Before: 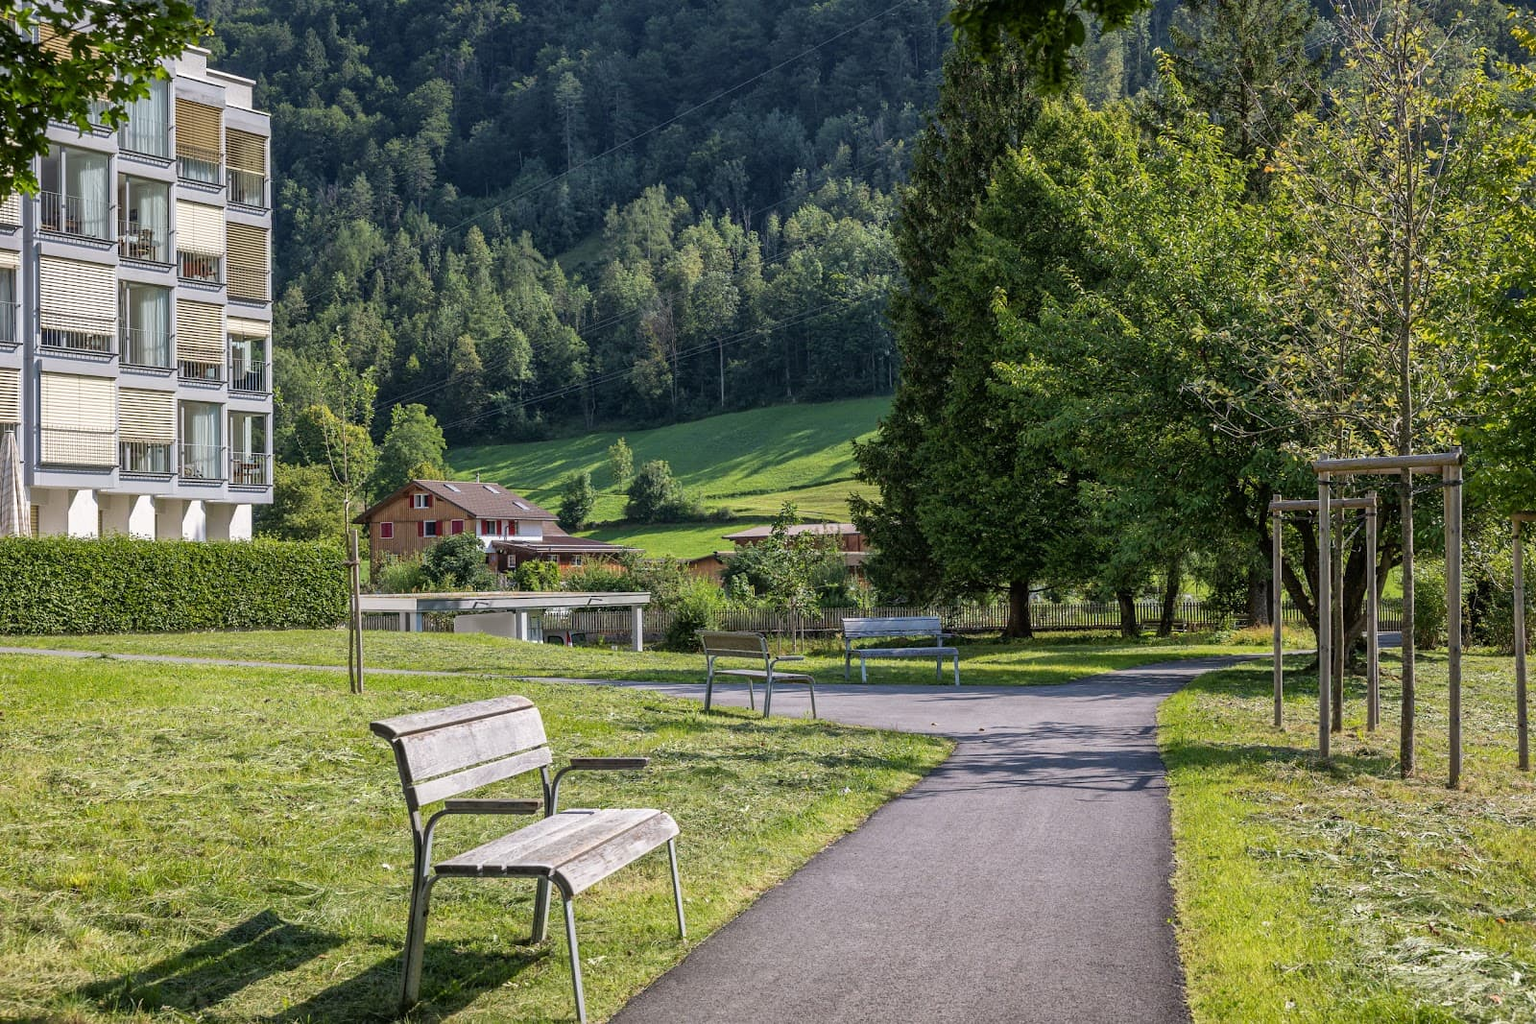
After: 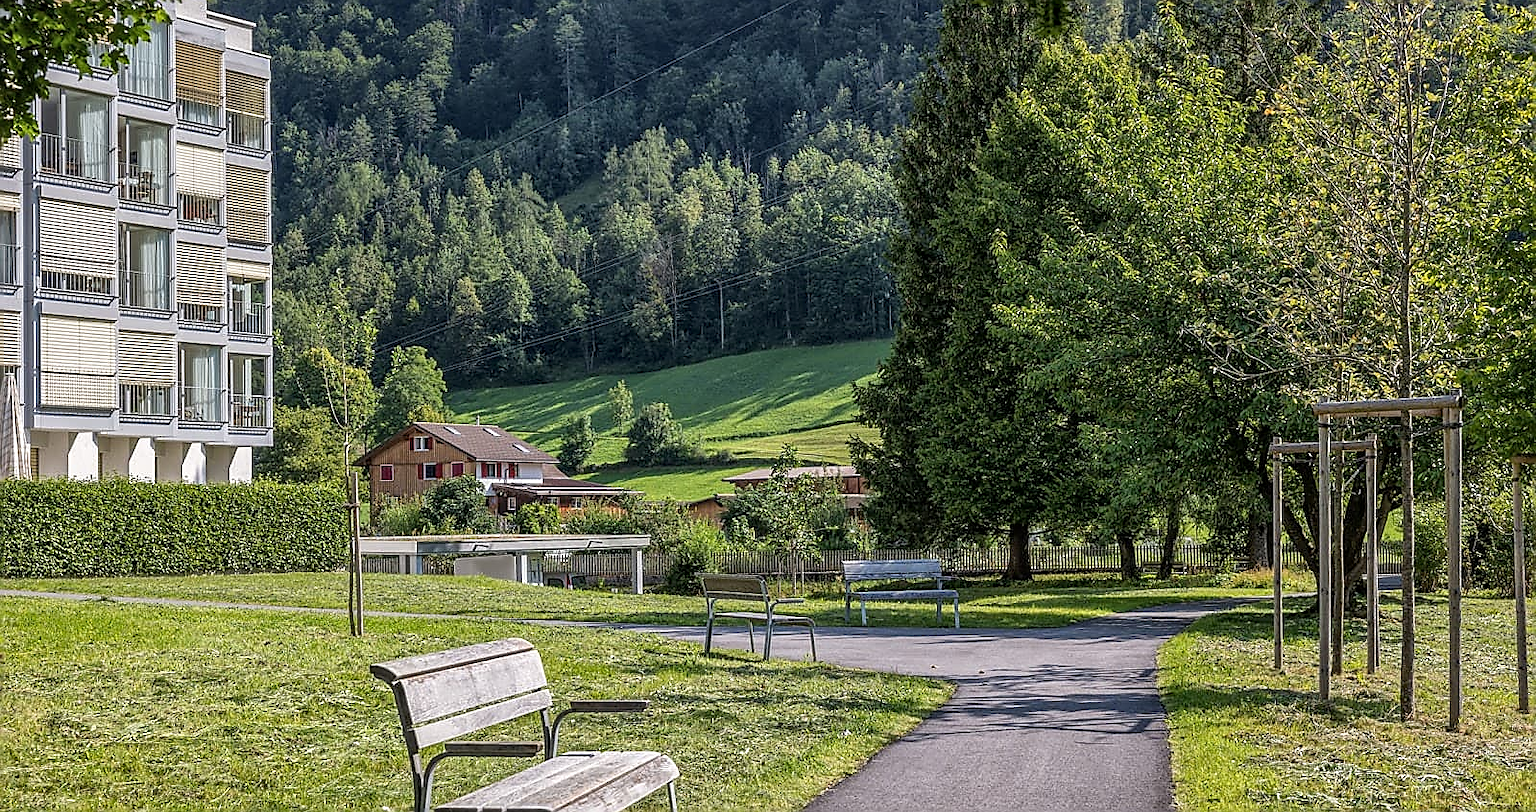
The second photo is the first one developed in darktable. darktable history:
sharpen: radius 1.378, amount 1.236, threshold 0.807
shadows and highlights: radius 108.55, shadows 23.67, highlights -59.21, highlights color adjustment 32.76%, low approximation 0.01, soften with gaussian
local contrast: on, module defaults
crop and rotate: top 5.65%, bottom 14.986%
